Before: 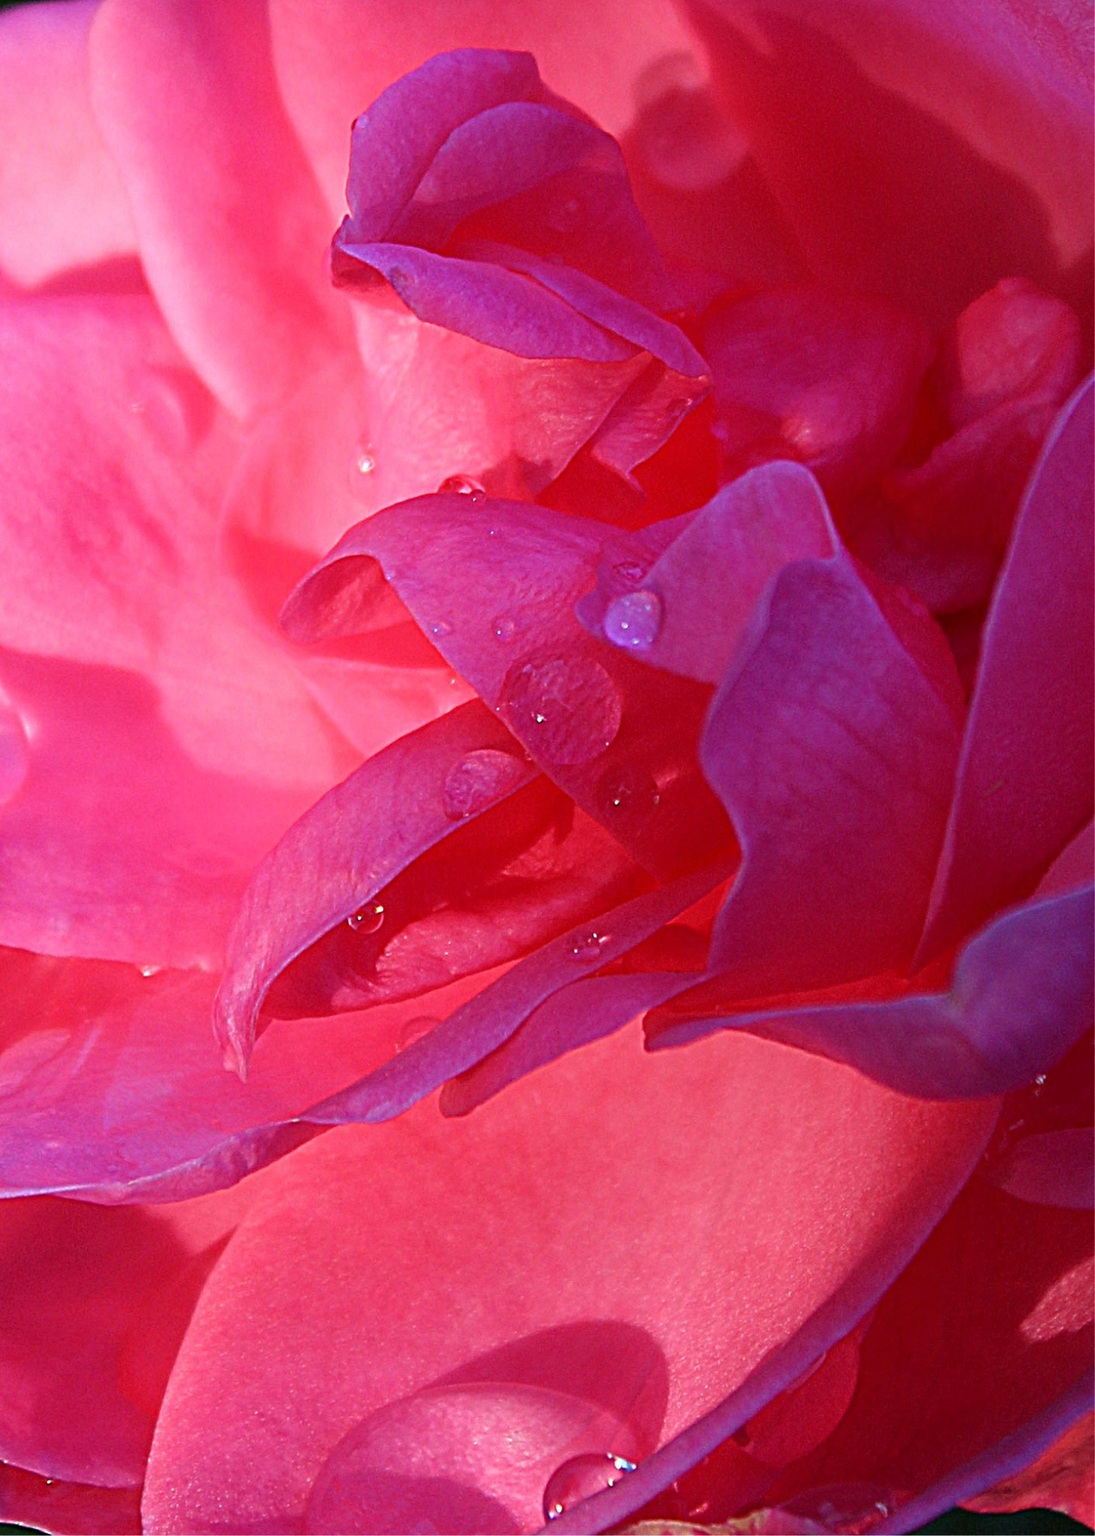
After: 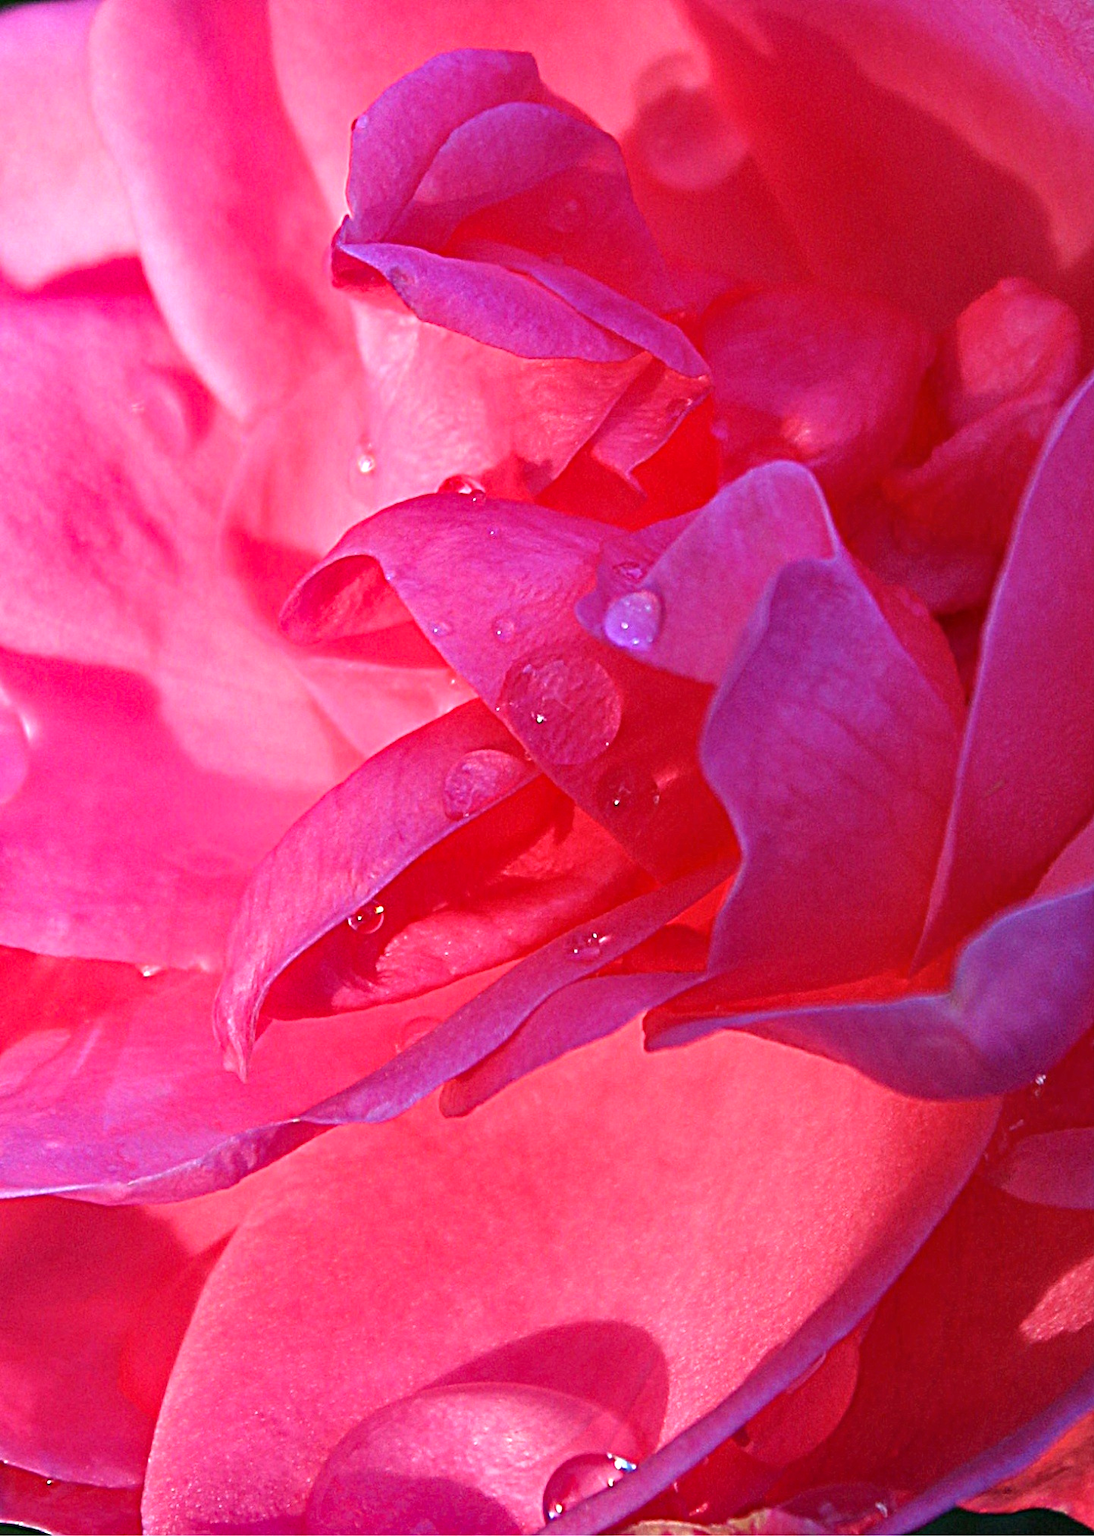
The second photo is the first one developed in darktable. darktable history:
shadows and highlights: soften with gaussian
exposure: black level correction 0.001, exposure 0.5 EV, compensate exposure bias true, compensate highlight preservation false
